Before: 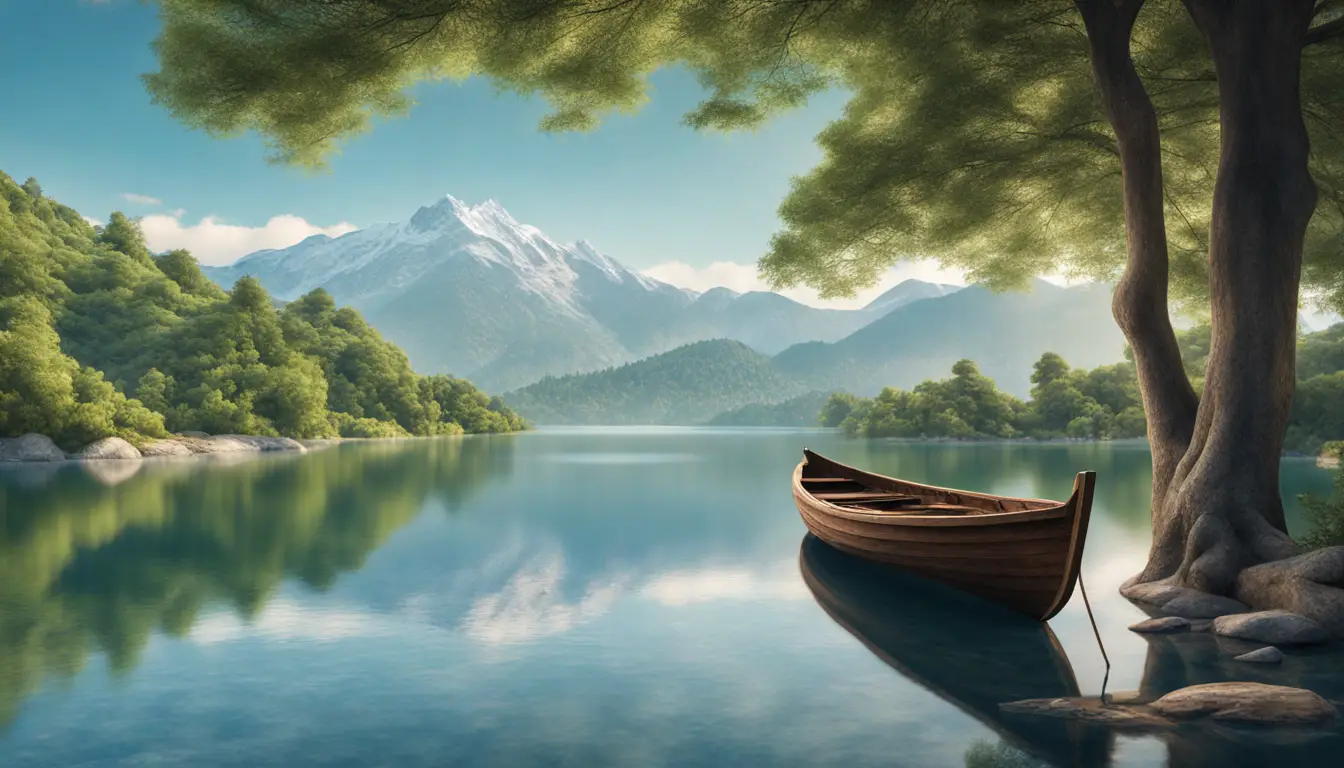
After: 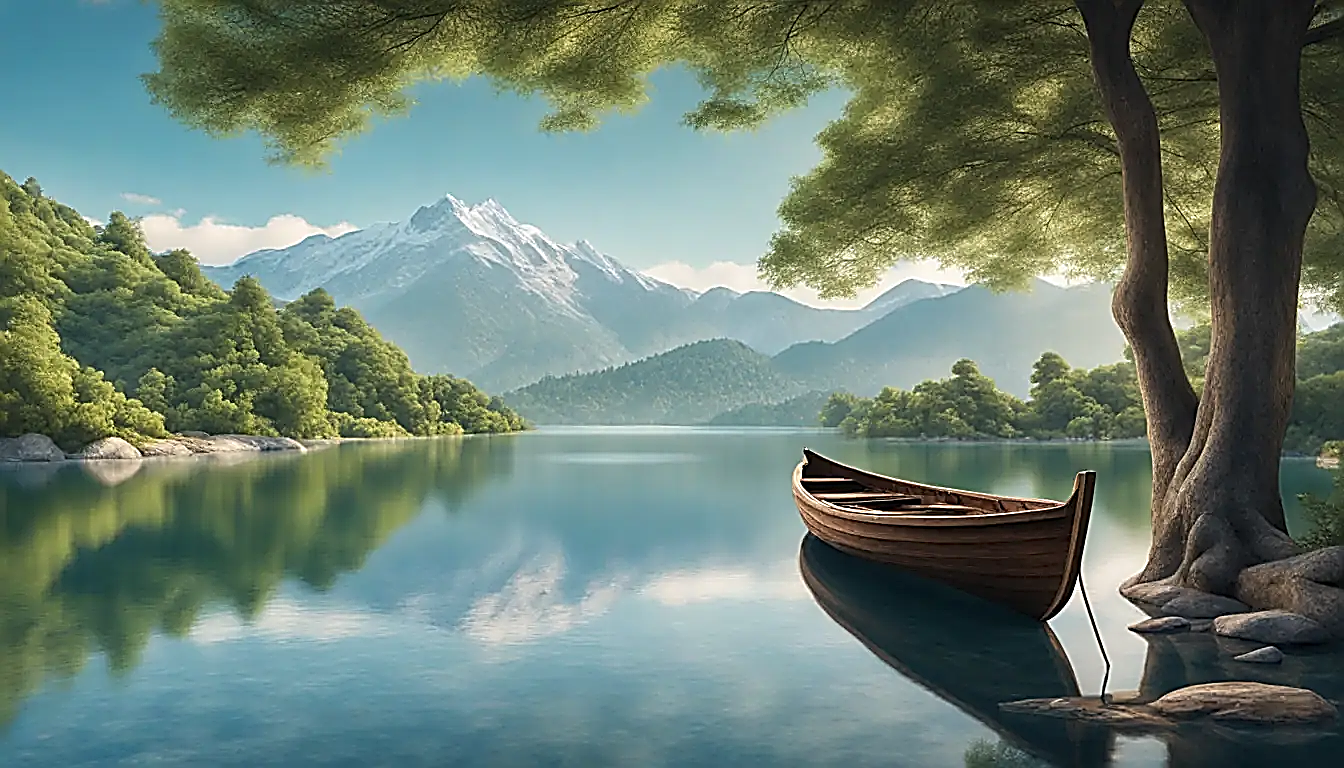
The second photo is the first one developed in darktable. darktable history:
sharpen: amount 1.993
